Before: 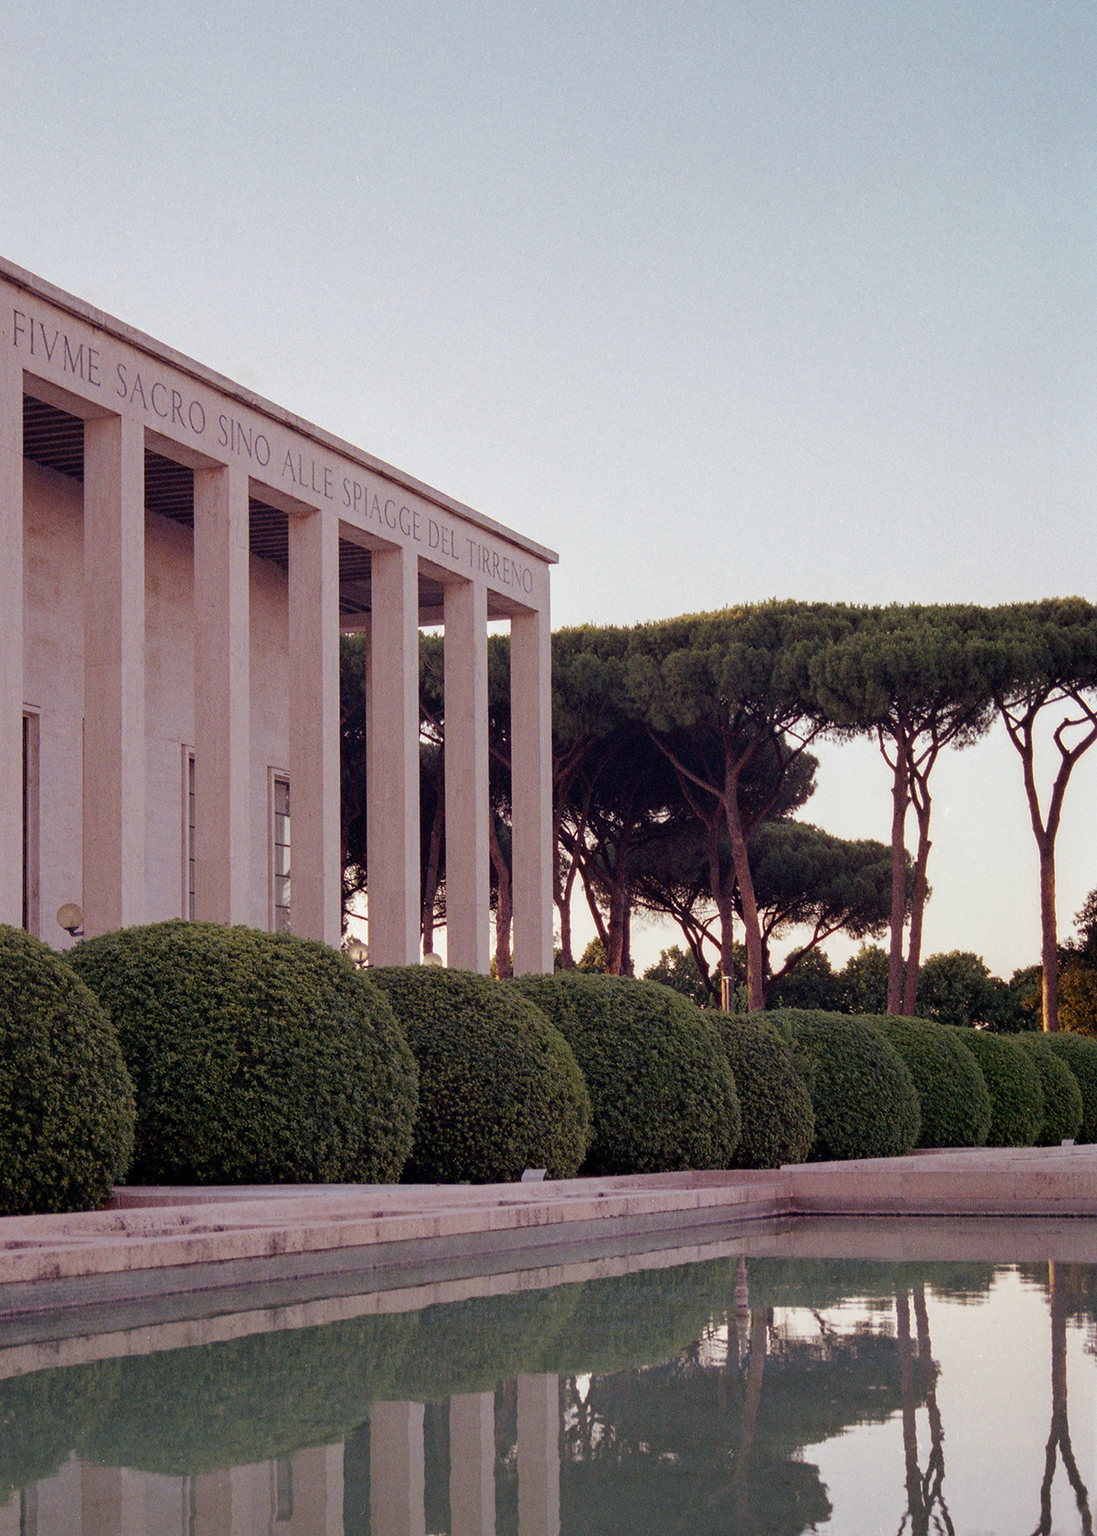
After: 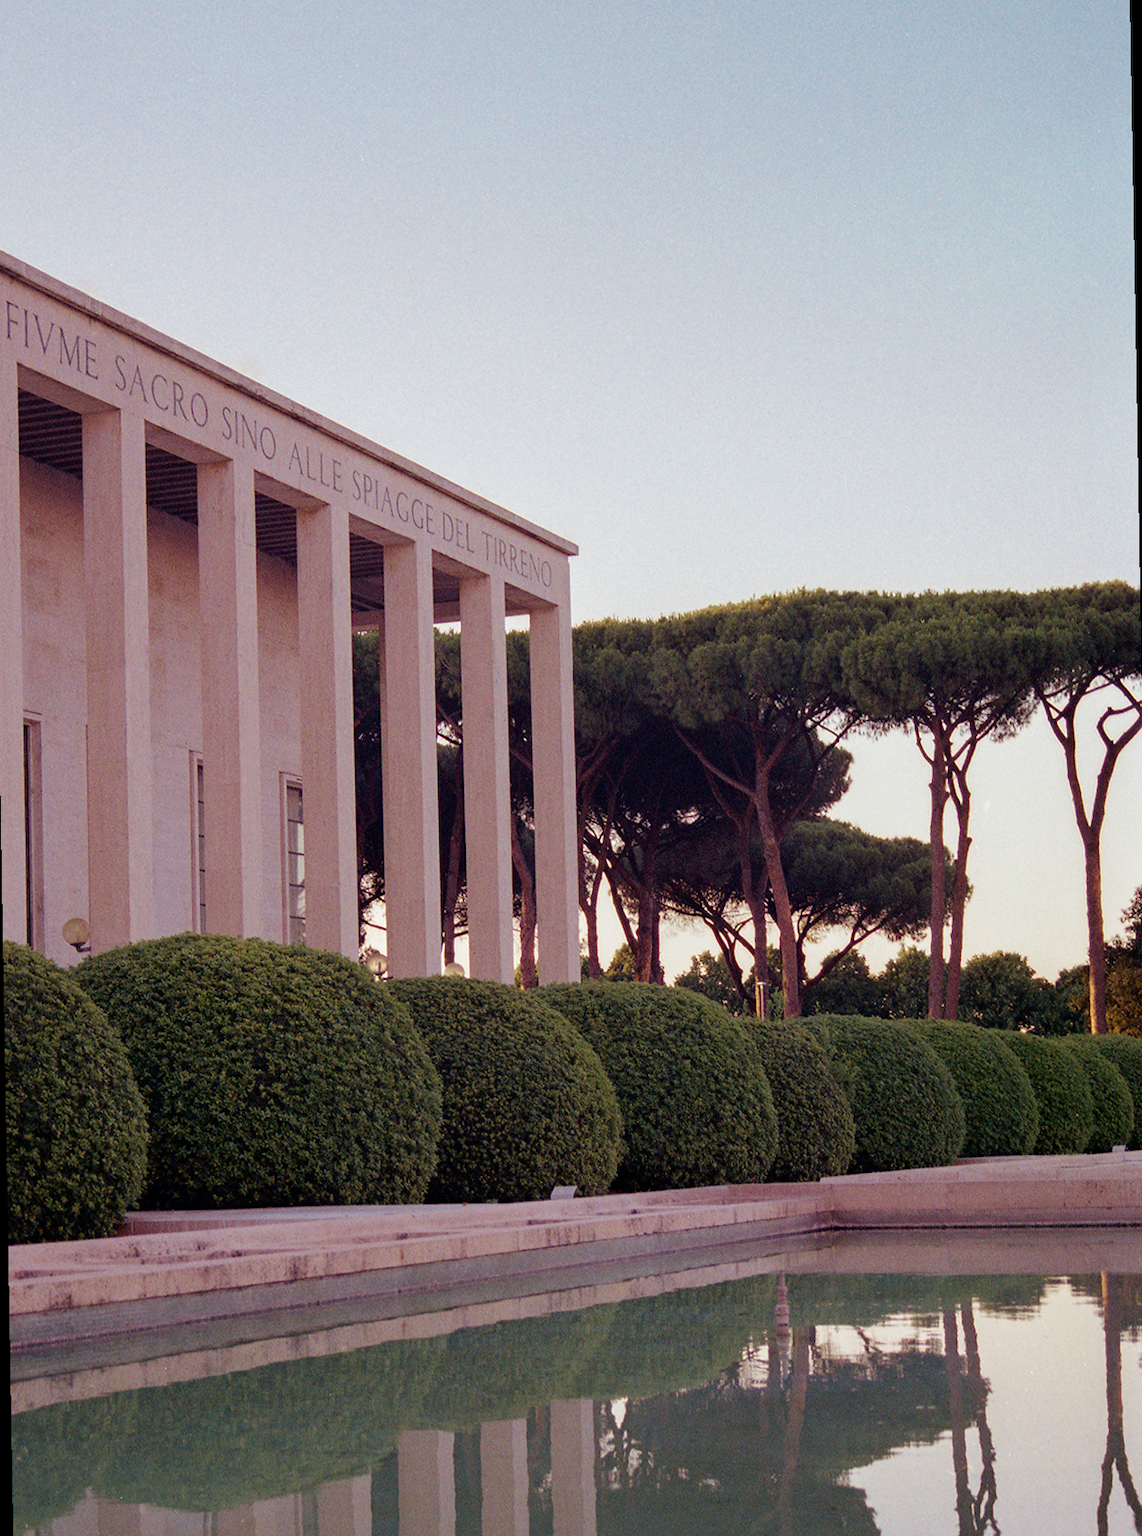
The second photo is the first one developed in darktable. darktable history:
rotate and perspective: rotation -1°, crop left 0.011, crop right 0.989, crop top 0.025, crop bottom 0.975
velvia: on, module defaults
